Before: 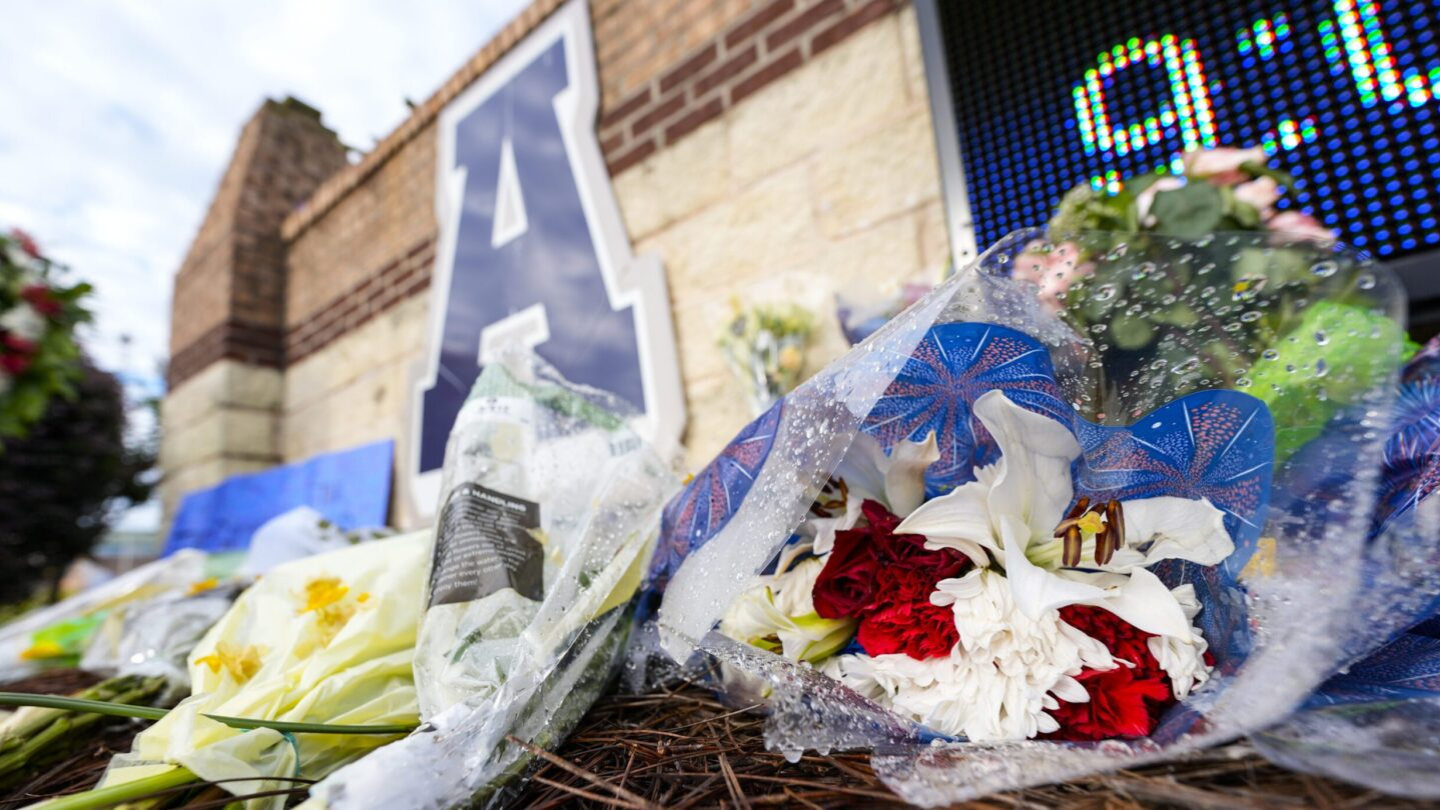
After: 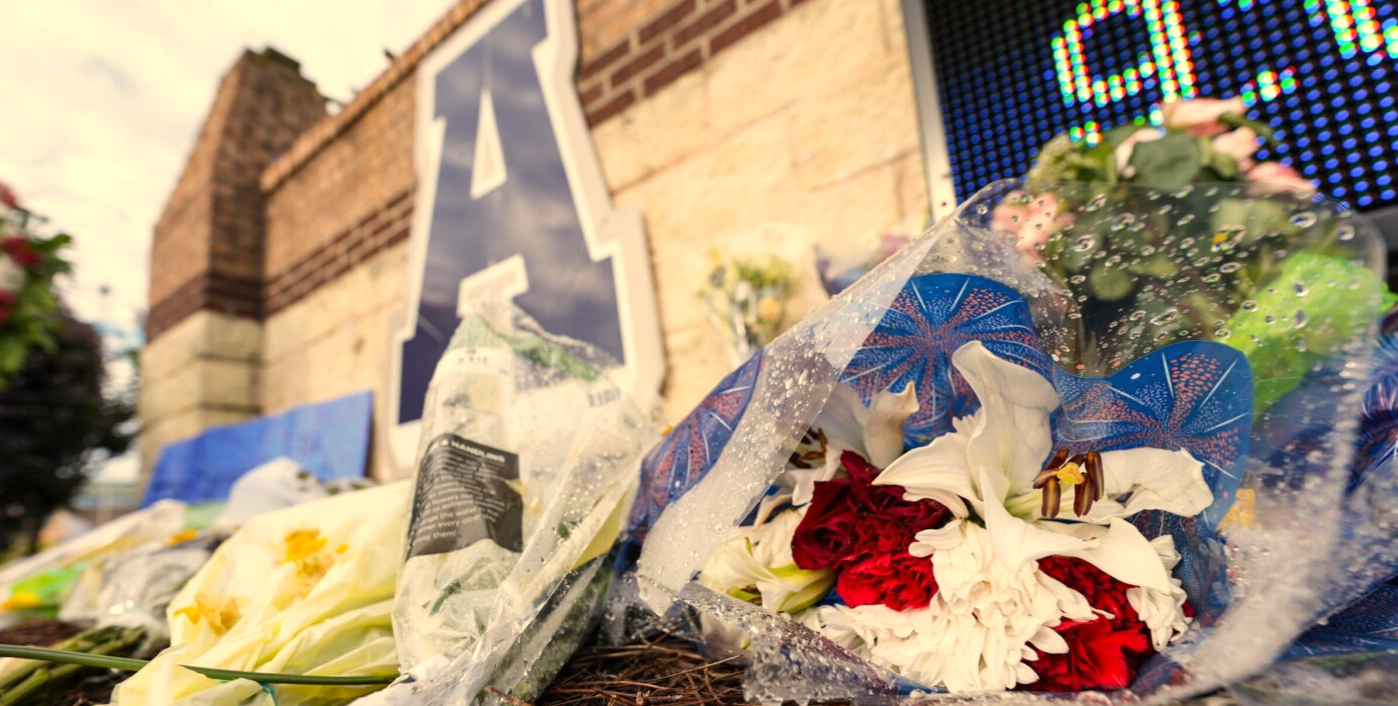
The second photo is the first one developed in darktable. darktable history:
shadows and highlights: shadows 75, highlights -25, soften with gaussian
crop: left 1.507%, top 6.147%, right 1.379%, bottom 6.637%
white balance: red 1.123, blue 0.83
